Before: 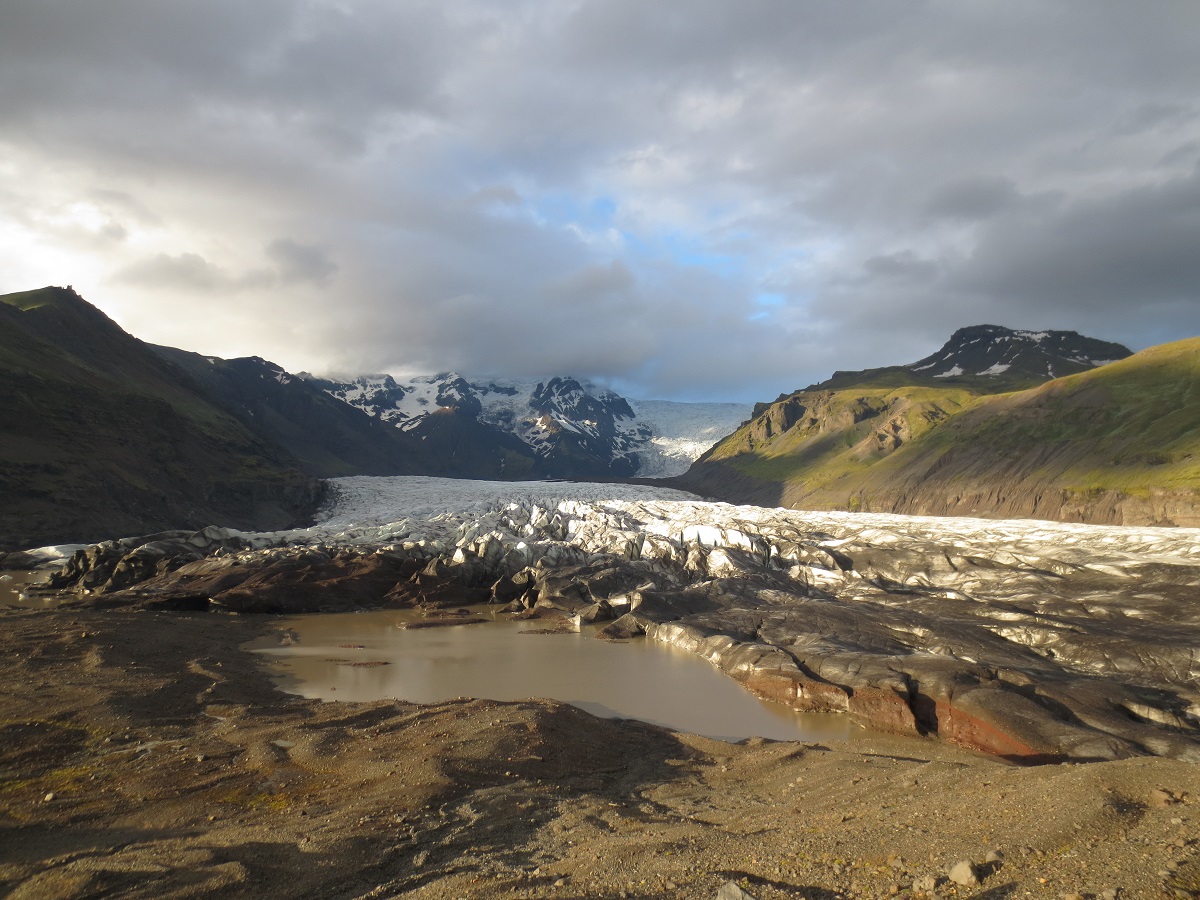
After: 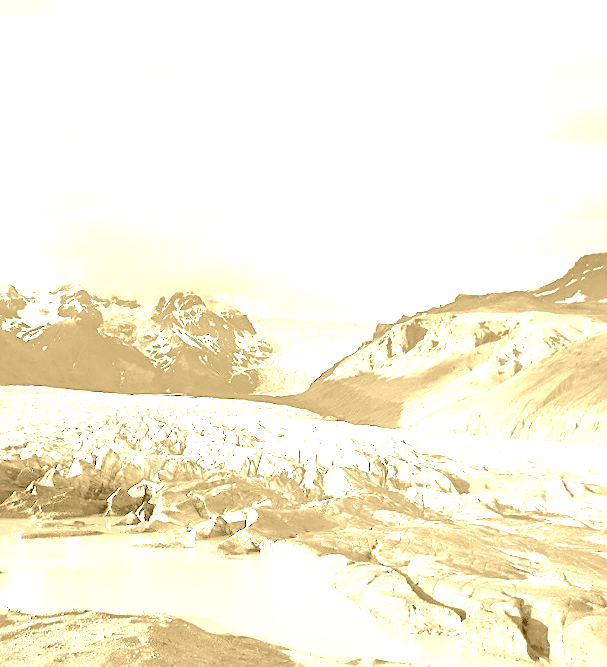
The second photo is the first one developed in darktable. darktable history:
colorize: hue 36°, source mix 100%
exposure: black level correction 0.001, exposure 1.822 EV, compensate exposure bias true, compensate highlight preservation false
white balance: red 0.978, blue 0.999
tone equalizer: -7 EV 0.15 EV, -6 EV 0.6 EV, -5 EV 1.15 EV, -4 EV 1.33 EV, -3 EV 1.15 EV, -2 EV 0.6 EV, -1 EV 0.15 EV, mask exposure compensation -0.5 EV
graduated density: hue 238.83°, saturation 50%
crop: left 32.075%, top 10.976%, right 18.355%, bottom 17.596%
rotate and perspective: rotation 1.72°, automatic cropping off
sharpen: on, module defaults
